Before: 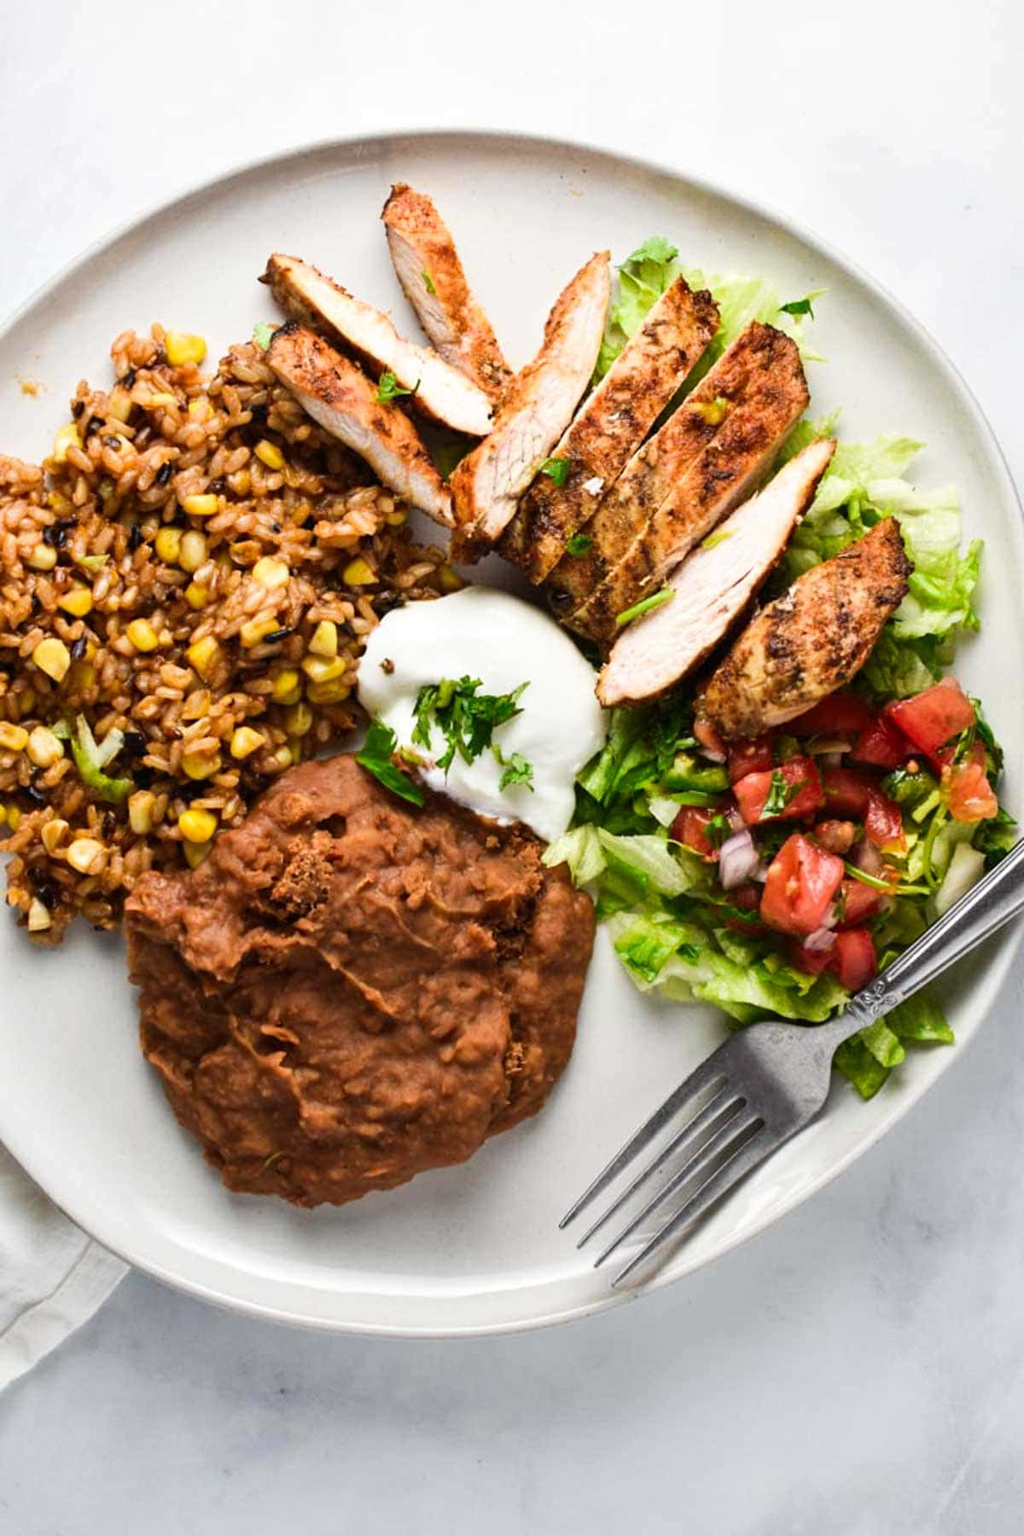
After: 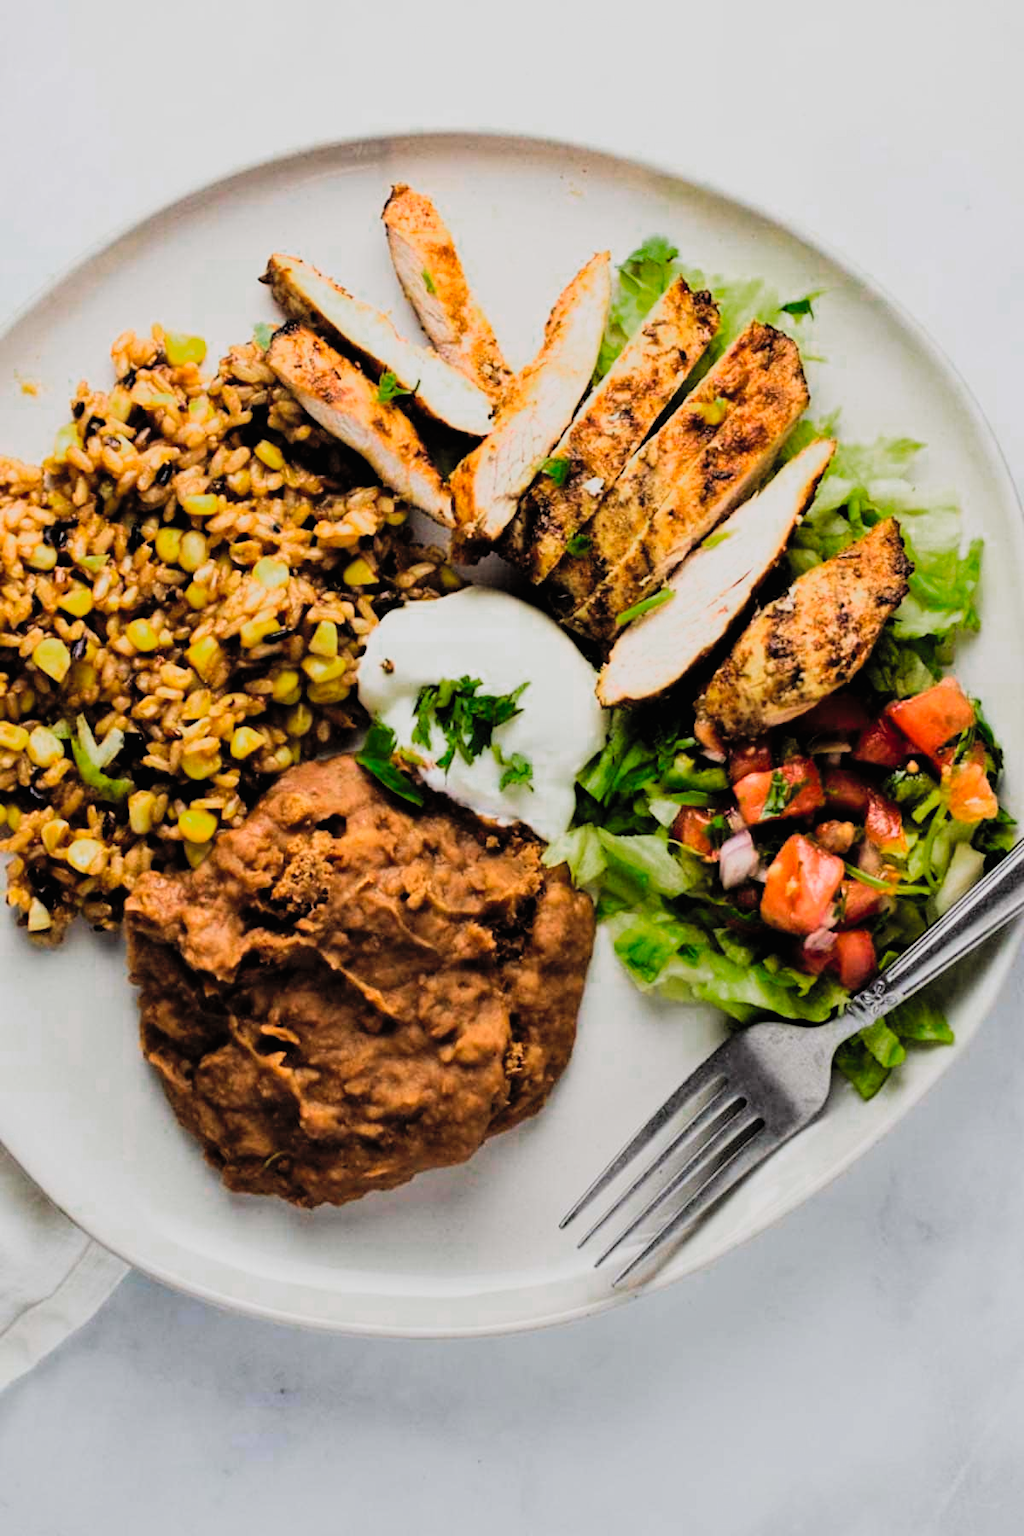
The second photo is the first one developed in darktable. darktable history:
color zones: curves: ch0 [(0, 0.558) (0.143, 0.548) (0.286, 0.447) (0.429, 0.259) (0.571, 0.5) (0.714, 0.5) (0.857, 0.593) (1, 0.558)]; ch1 [(0, 0.543) (0.01, 0.544) (0.12, 0.492) (0.248, 0.458) (0.5, 0.534) (0.748, 0.5) (0.99, 0.469) (1, 0.543)]; ch2 [(0, 0.507) (0.143, 0.522) (0.286, 0.505) (0.429, 0.5) (0.571, 0.5) (0.714, 0.5) (0.857, 0.5) (1, 0.507)]
filmic rgb: black relative exposure -5 EV, hardness 2.88, contrast 1.2, highlights saturation mix -30%
exposure: exposure -0.492 EV, compensate highlight preservation false
contrast brightness saturation: contrast 0.07, brightness 0.18, saturation 0.4
